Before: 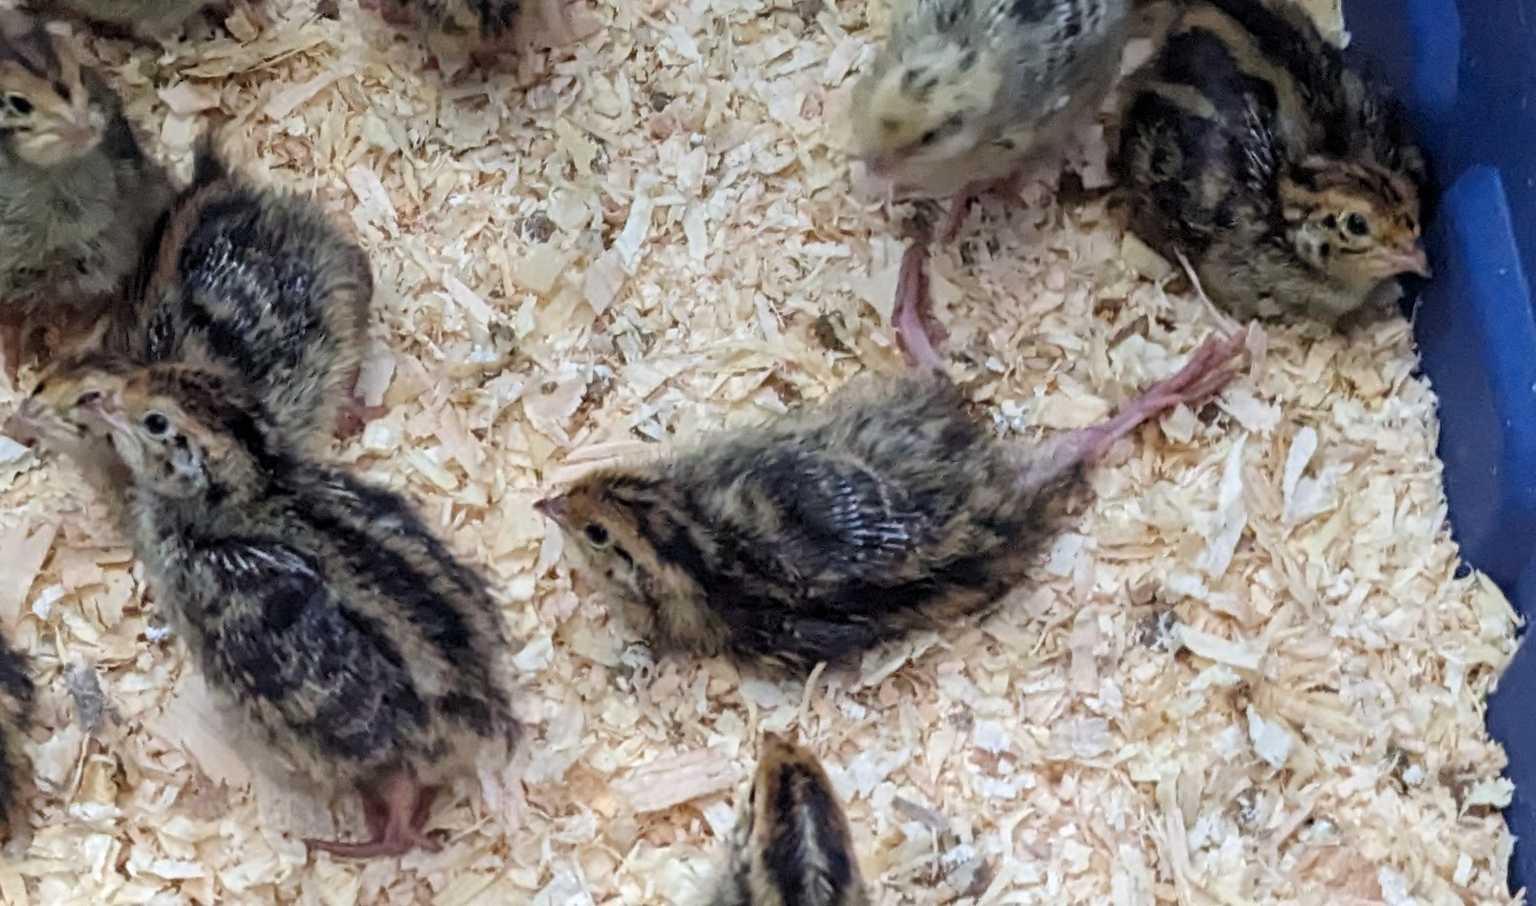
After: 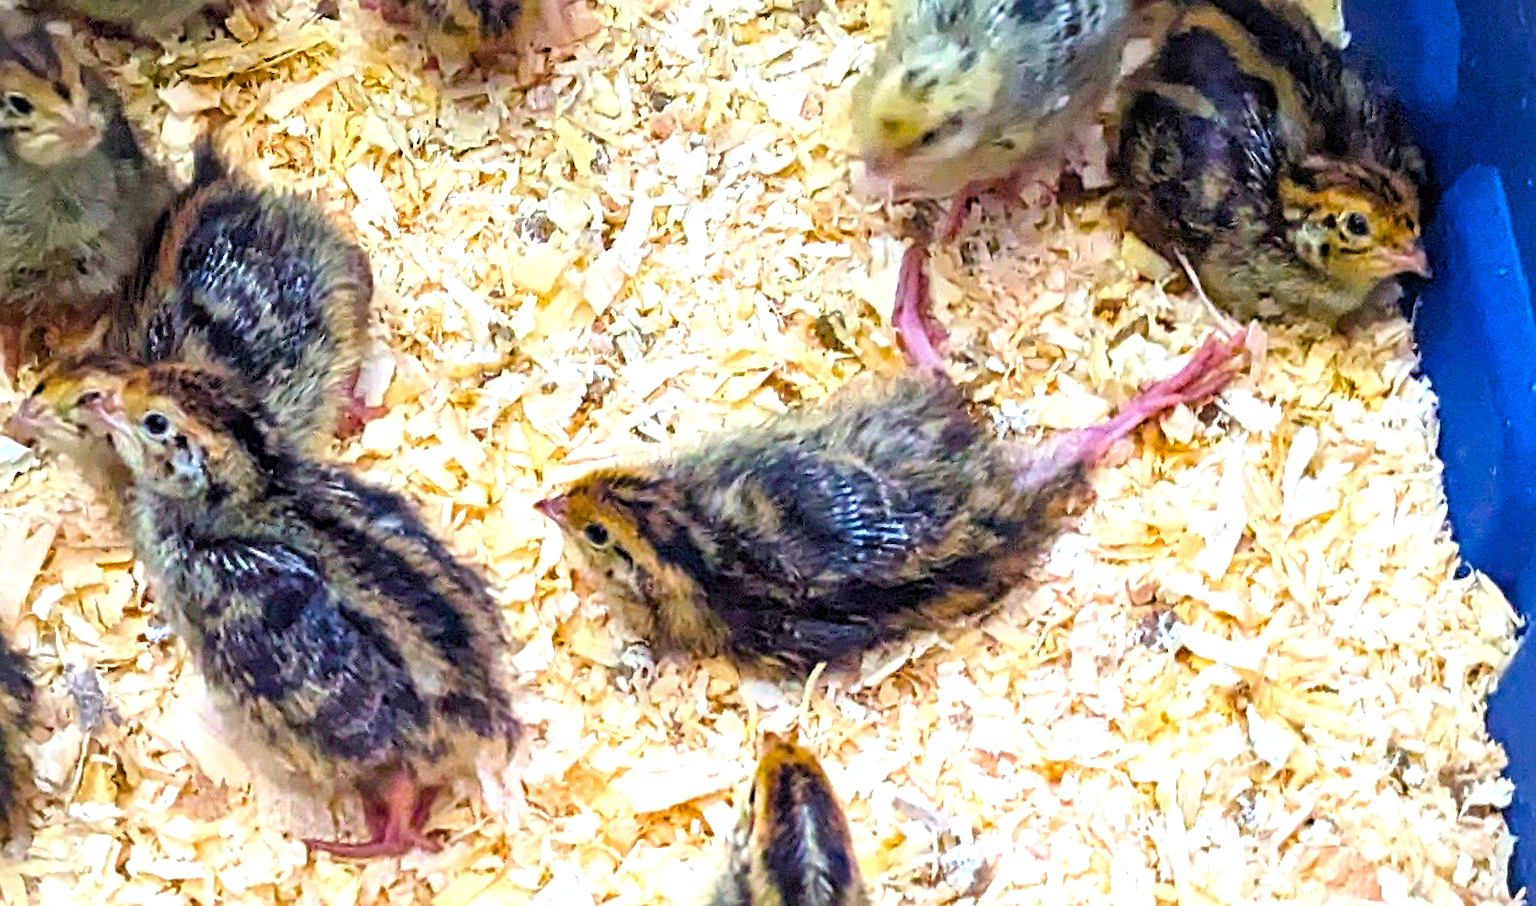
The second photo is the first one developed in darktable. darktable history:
color balance rgb: linear chroma grading › global chroma 42%, perceptual saturation grading › global saturation 42%, global vibrance 33%
sharpen: on, module defaults
exposure: black level correction 0, exposure 1 EV, compensate exposure bias true, compensate highlight preservation false
vignetting: fall-off radius 63.6%
